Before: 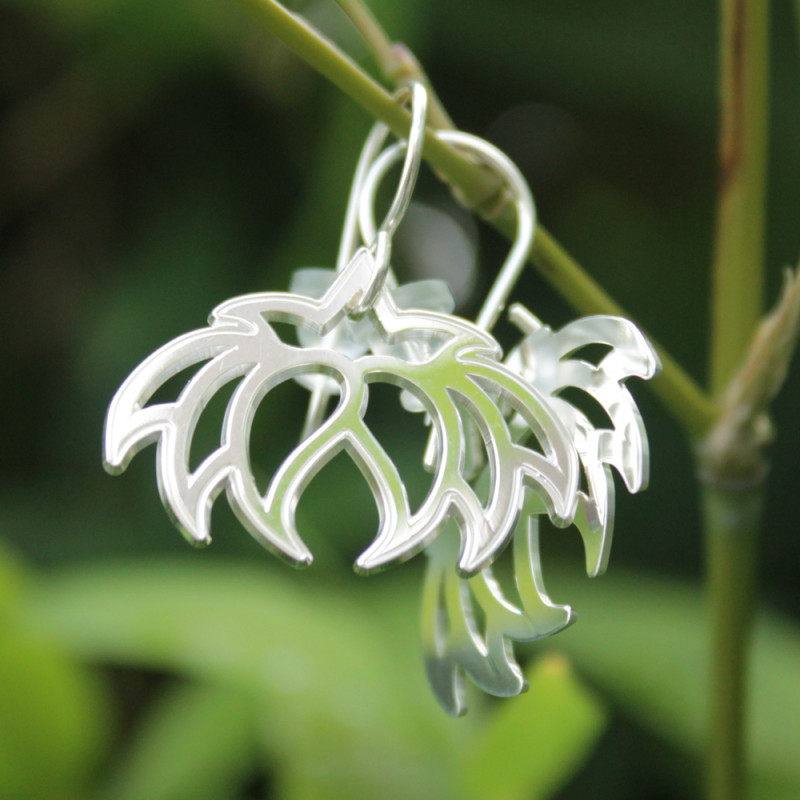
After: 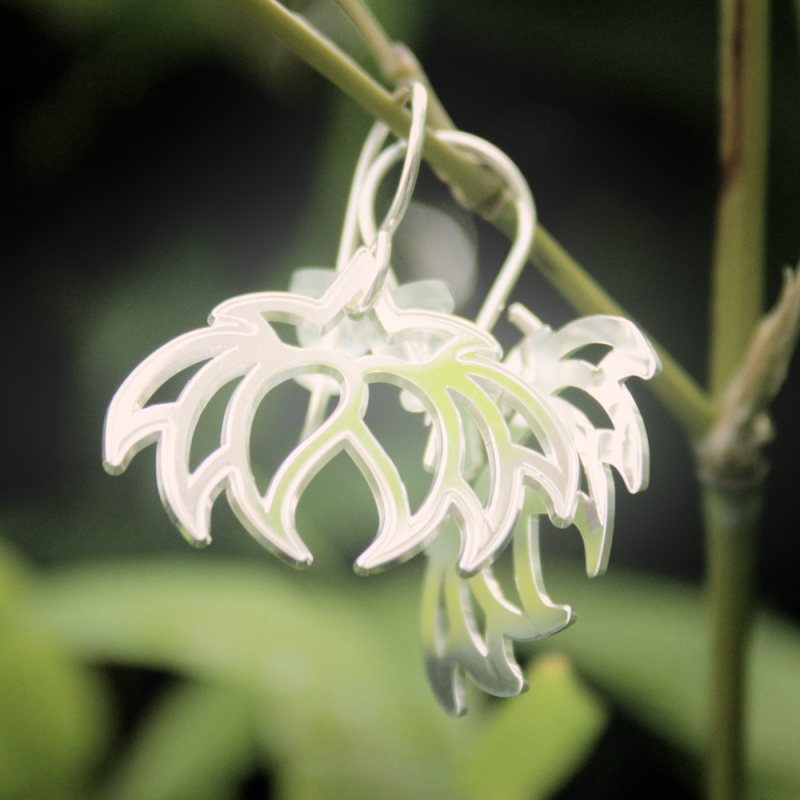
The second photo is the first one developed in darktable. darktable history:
filmic rgb: black relative exposure -5 EV, white relative exposure 3.2 EV, hardness 3.42, contrast 1.2, highlights saturation mix -30%
bloom: on, module defaults
contrast brightness saturation: contrast 0.06, brightness -0.01, saturation -0.23
color correction: highlights a* 3.84, highlights b* 5.07
